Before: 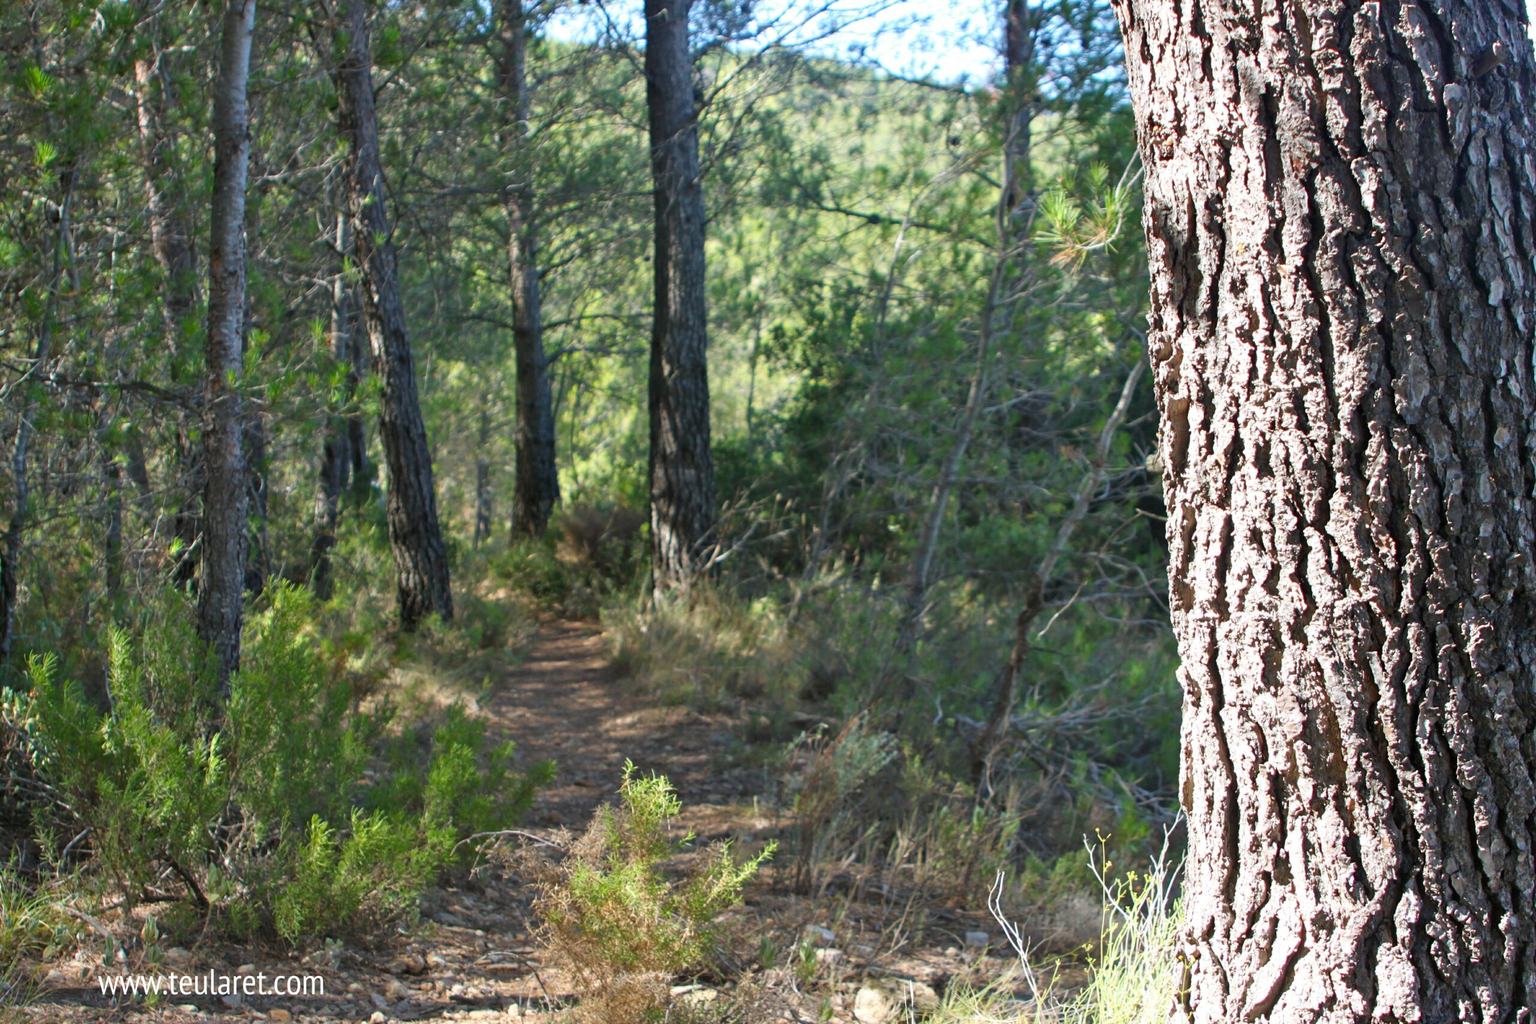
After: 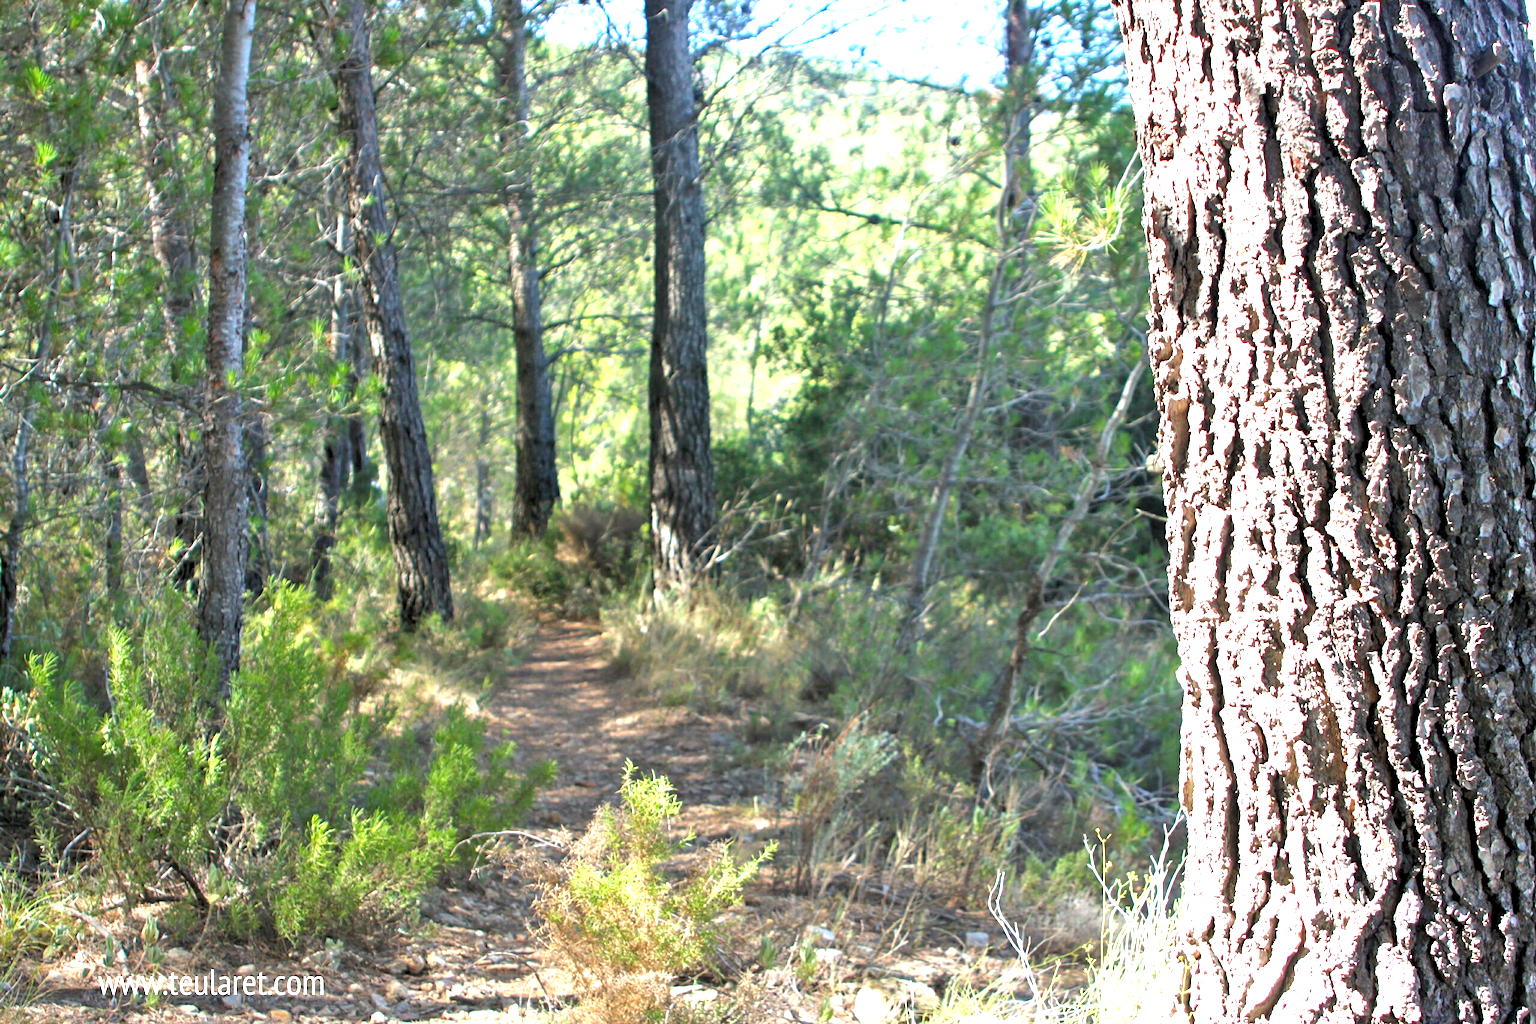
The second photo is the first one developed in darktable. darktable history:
color calibration: illuminant same as pipeline (D50), x 0.346, y 0.359, temperature 5002.42 K
exposure: black level correction 0, exposure 1 EV, compensate exposure bias true, compensate highlight preservation false
rgb levels: levels [[0.01, 0.419, 0.839], [0, 0.5, 1], [0, 0.5, 1]]
